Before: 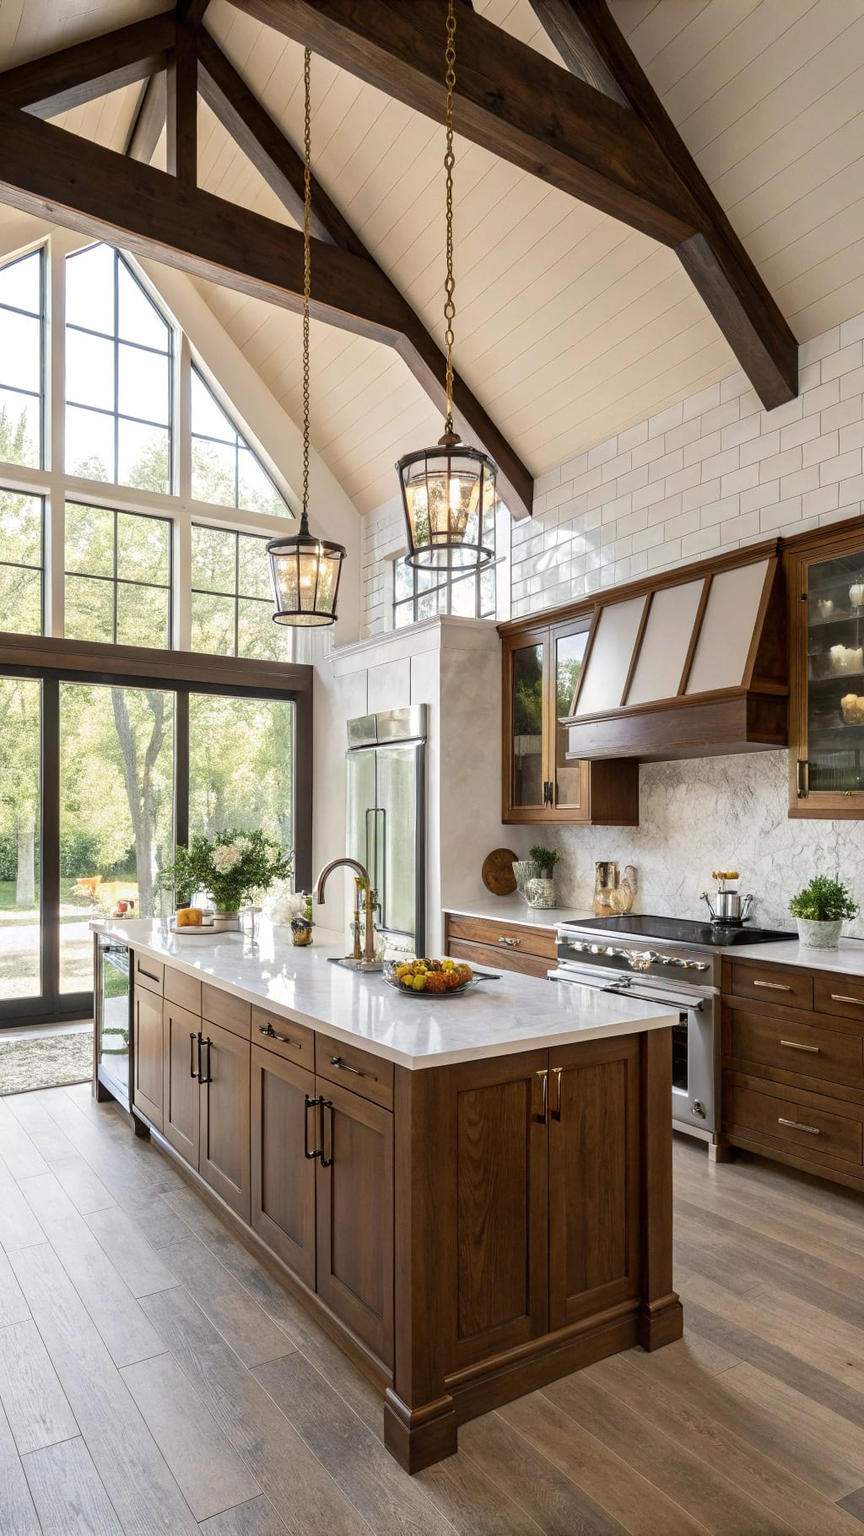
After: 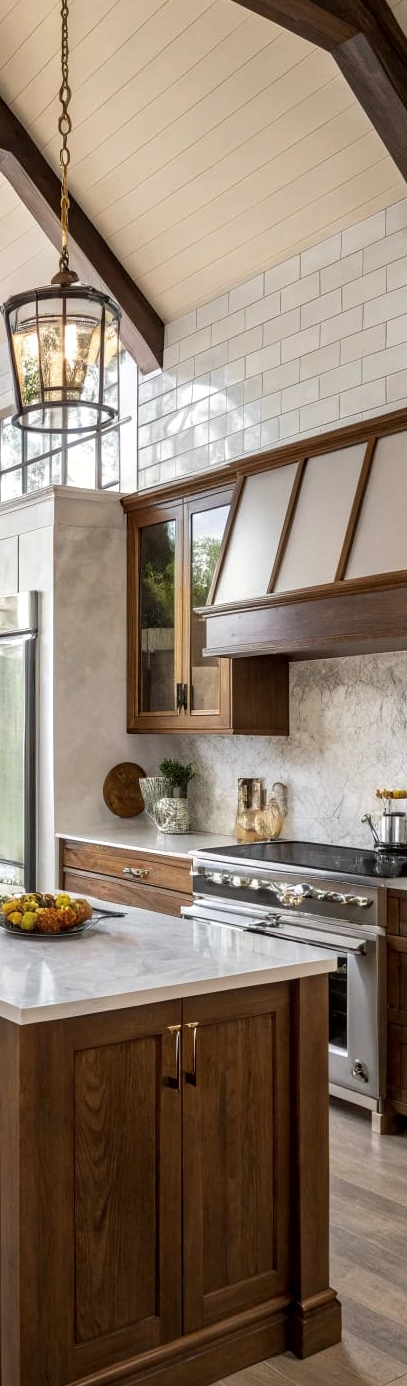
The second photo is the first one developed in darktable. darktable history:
crop: left 45.721%, top 13.393%, right 14.118%, bottom 10.01%
local contrast: on, module defaults
